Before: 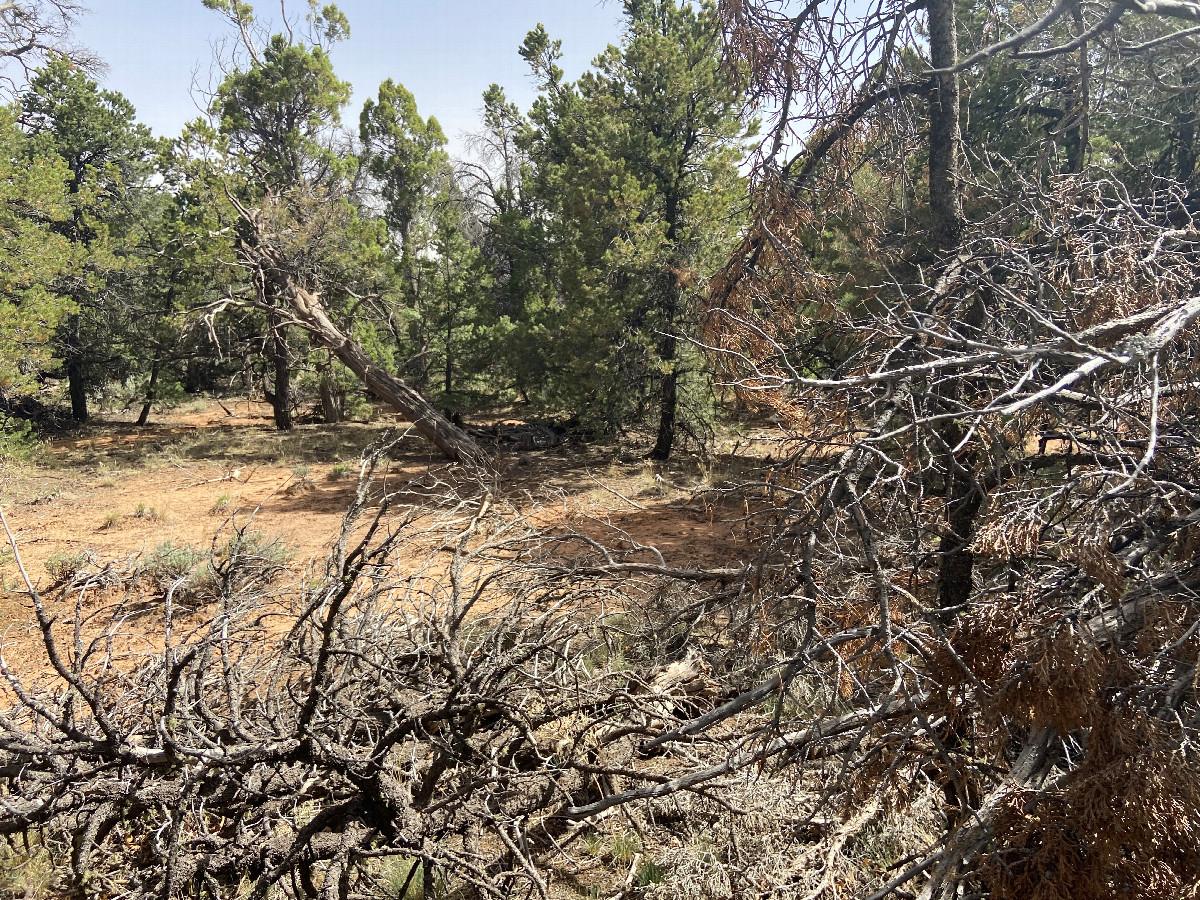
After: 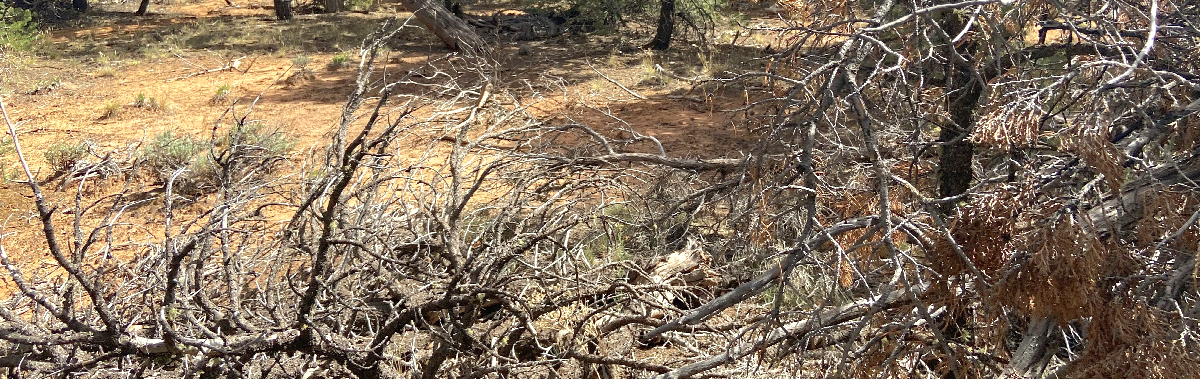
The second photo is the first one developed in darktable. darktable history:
crop: top 45.6%, bottom 12.228%
shadows and highlights: on, module defaults
haze removal: compatibility mode true, adaptive false
exposure: black level correction 0, exposure 0.301 EV, compensate highlight preservation false
